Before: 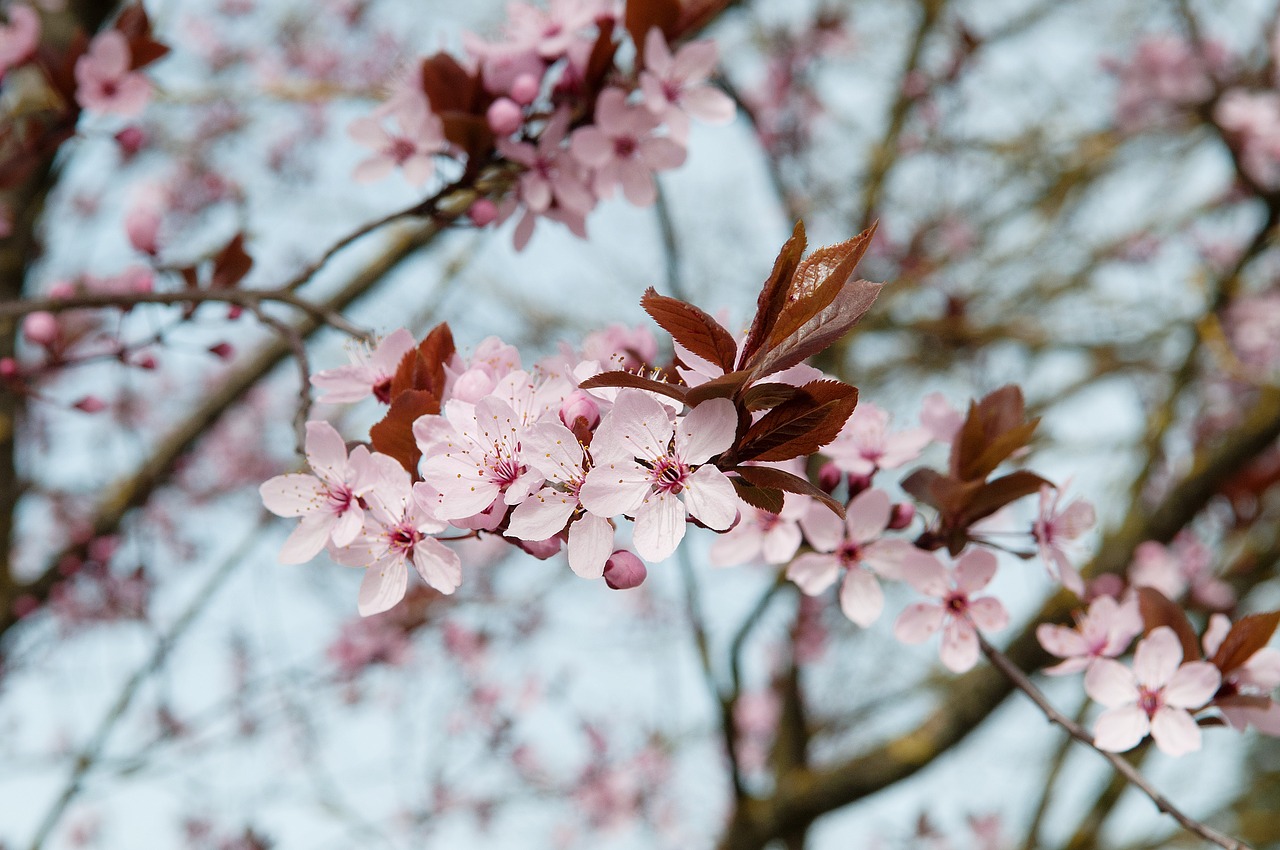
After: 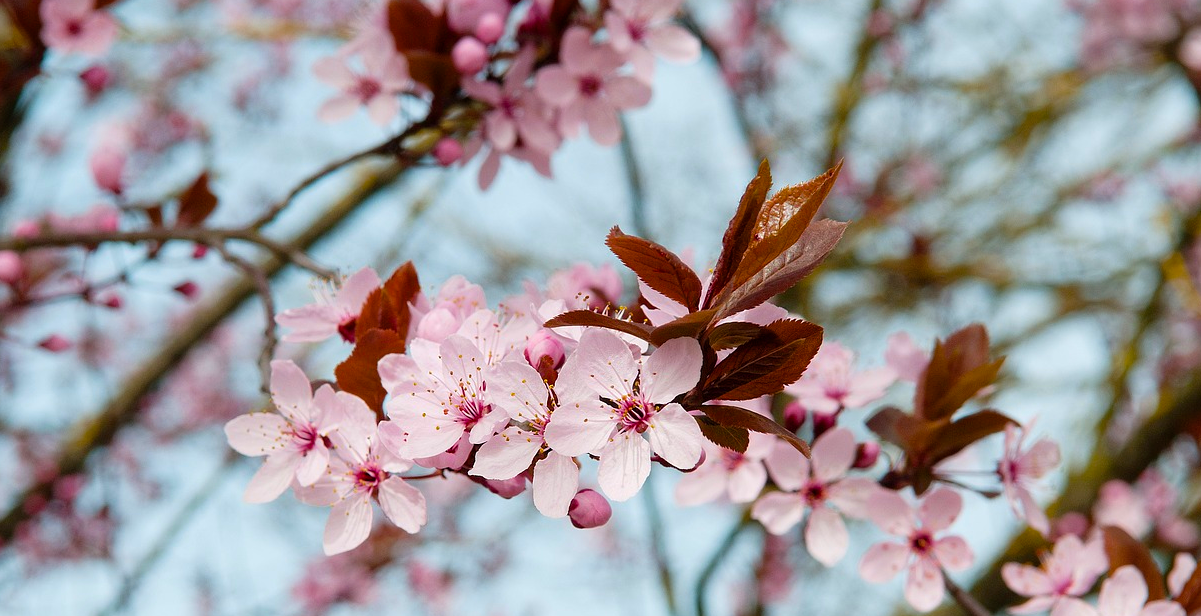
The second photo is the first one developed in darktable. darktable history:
crop: left 2.737%, top 7.287%, right 3.421%, bottom 20.179%
color balance rgb: perceptual saturation grading › global saturation 30%, global vibrance 20%
